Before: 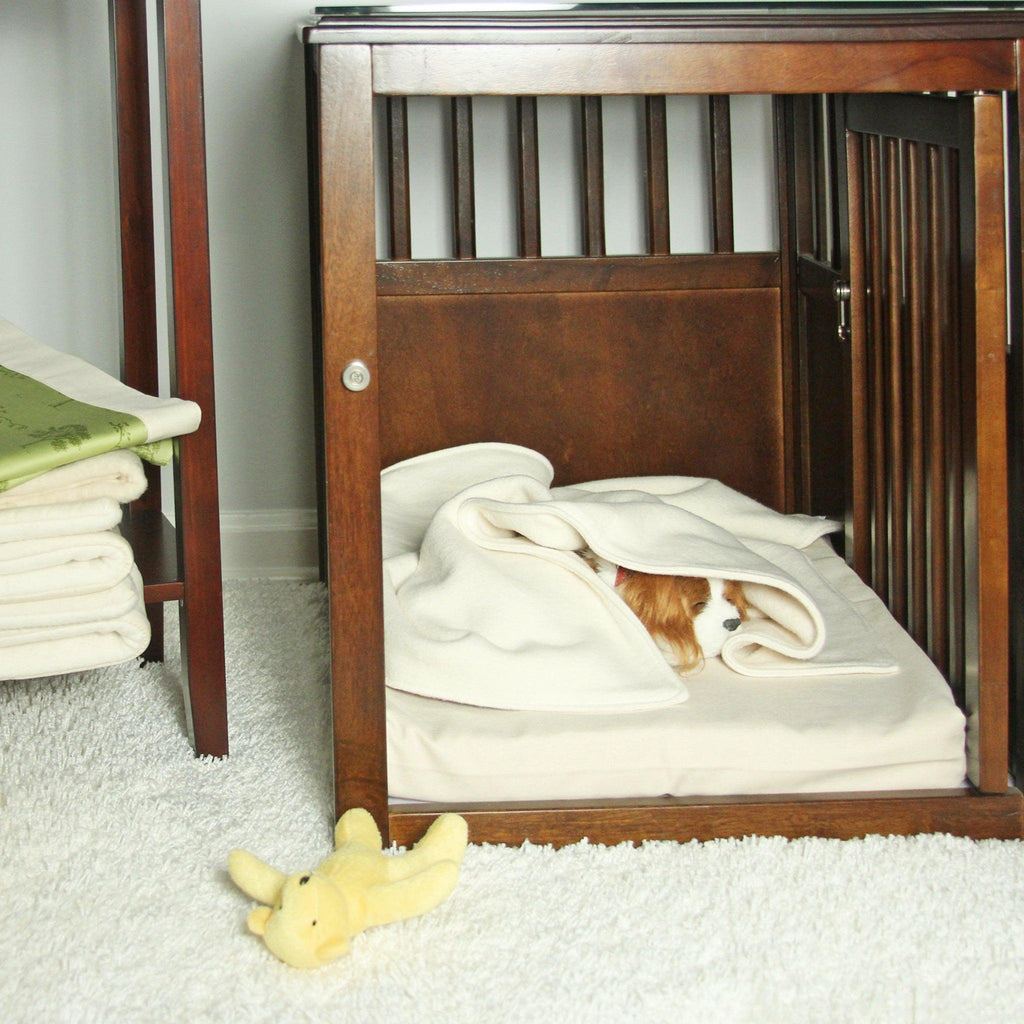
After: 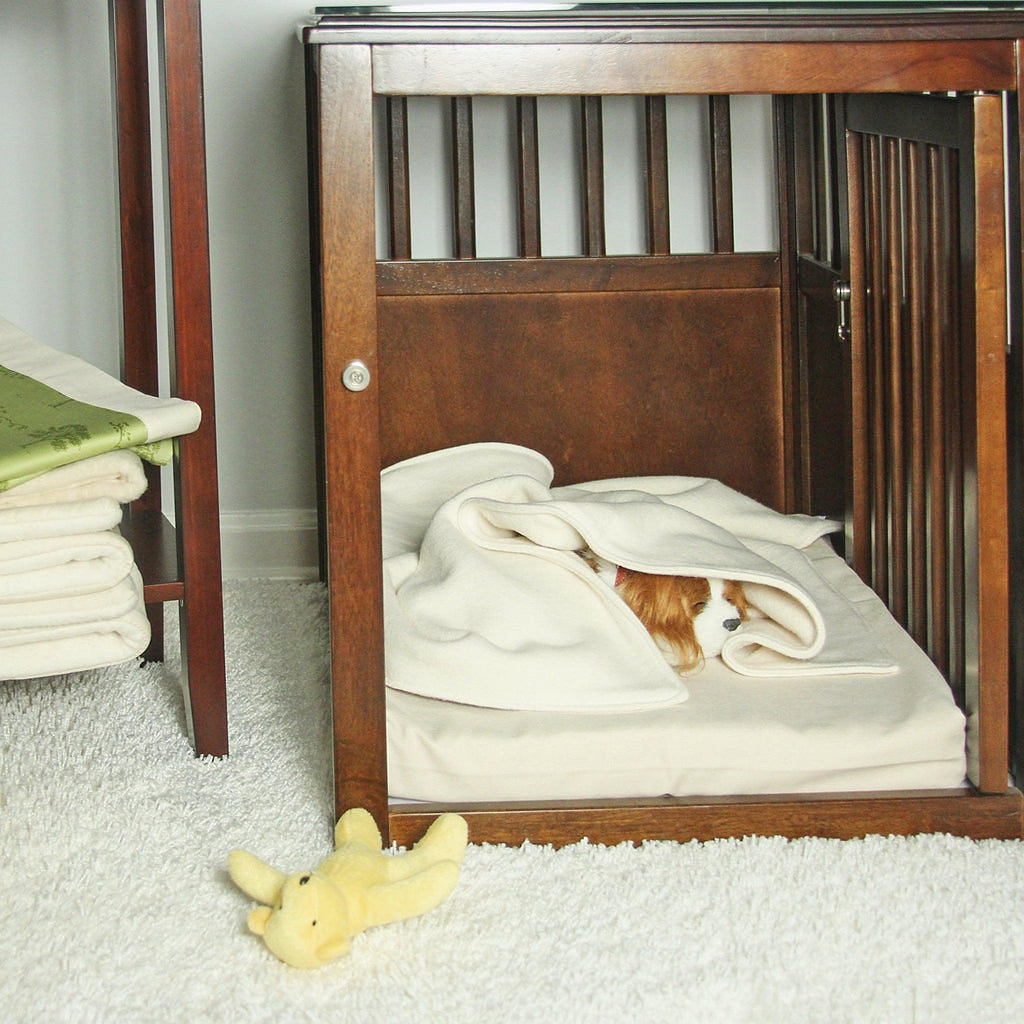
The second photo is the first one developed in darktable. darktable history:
sharpen: radius 0.969, amount 0.604
local contrast: detail 110%
